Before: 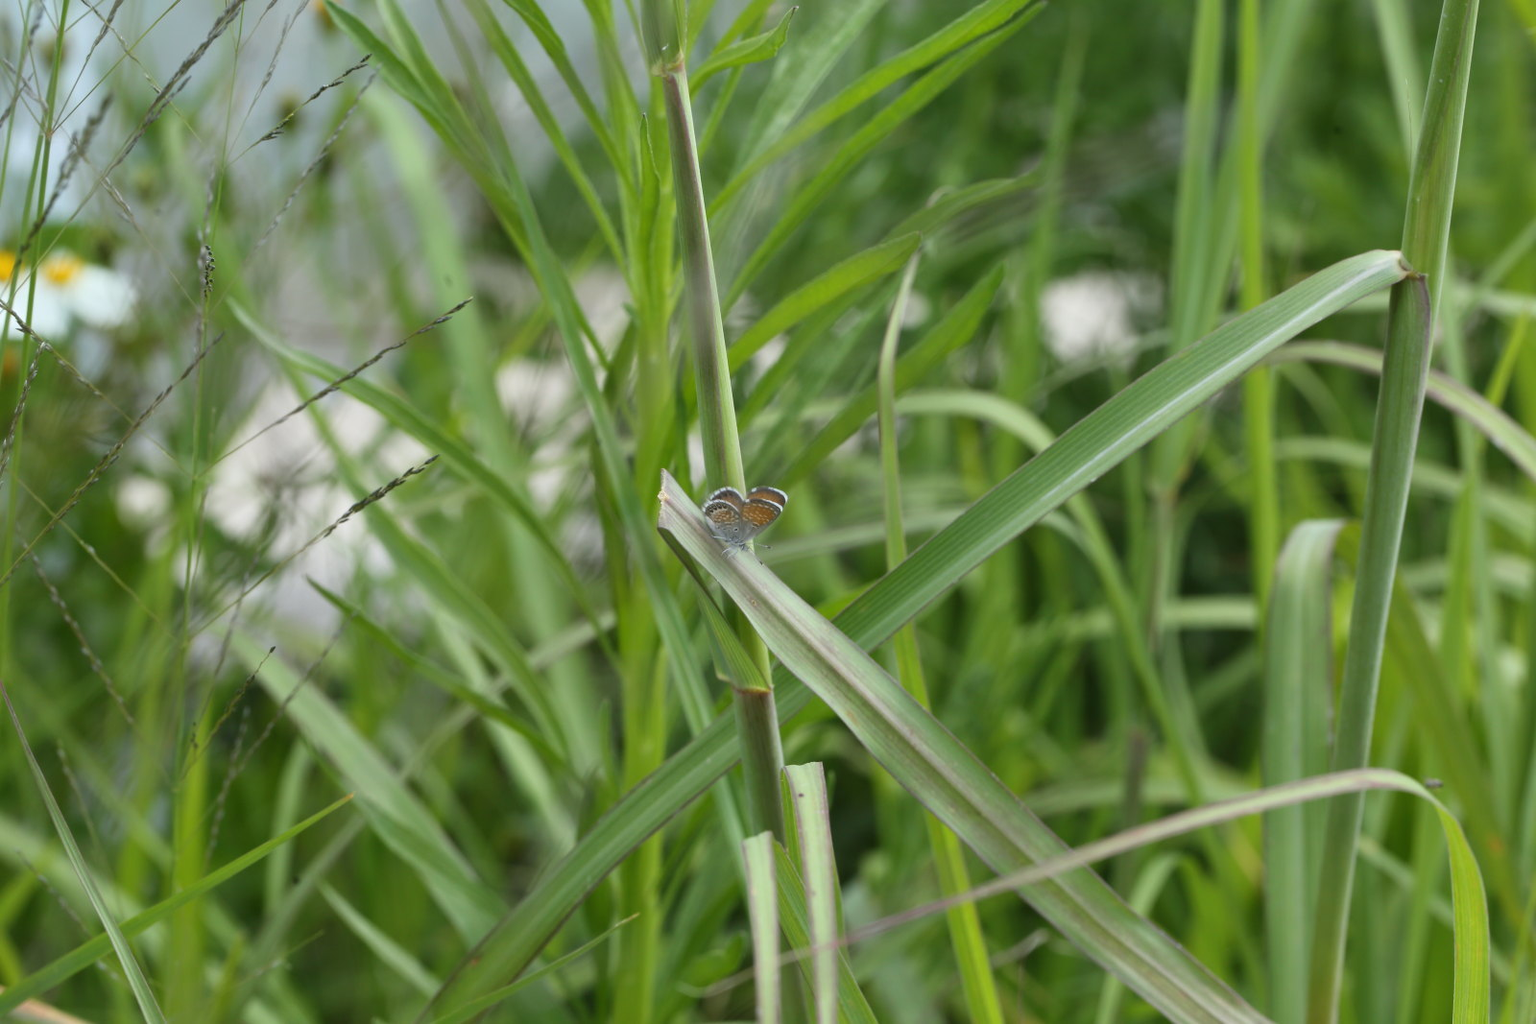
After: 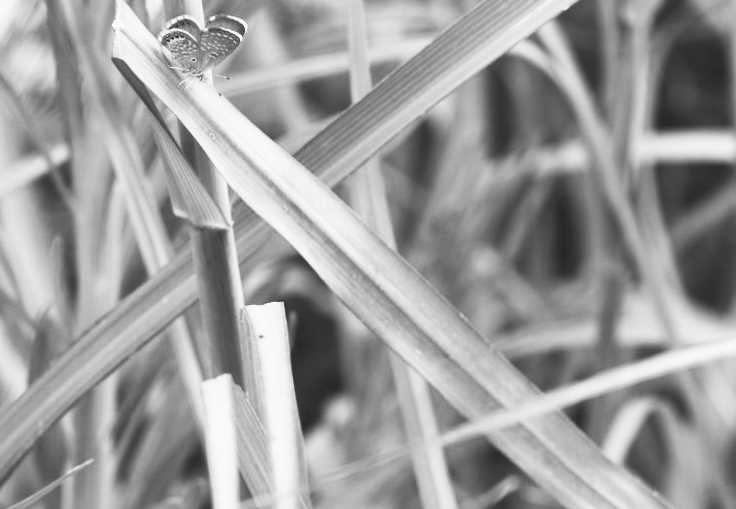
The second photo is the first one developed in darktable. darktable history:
crop: left 35.824%, top 46.155%, right 18.147%, bottom 6.105%
contrast brightness saturation: contrast 0.523, brightness 0.476, saturation -0.986
